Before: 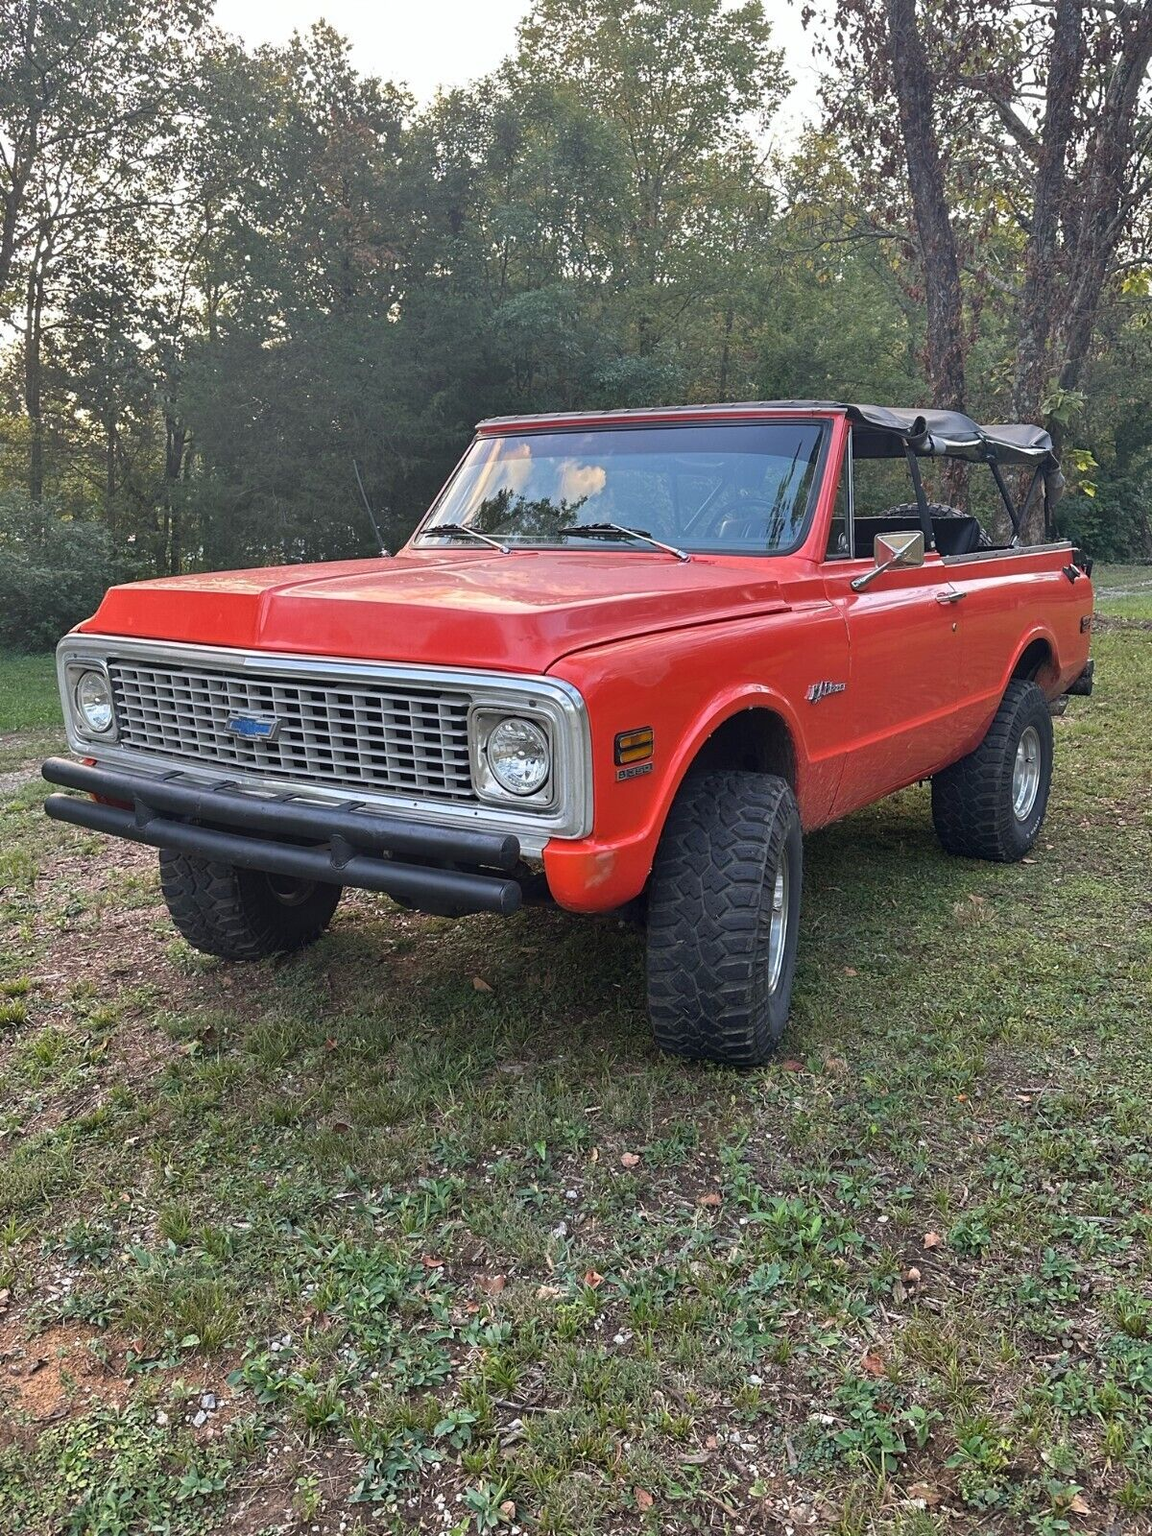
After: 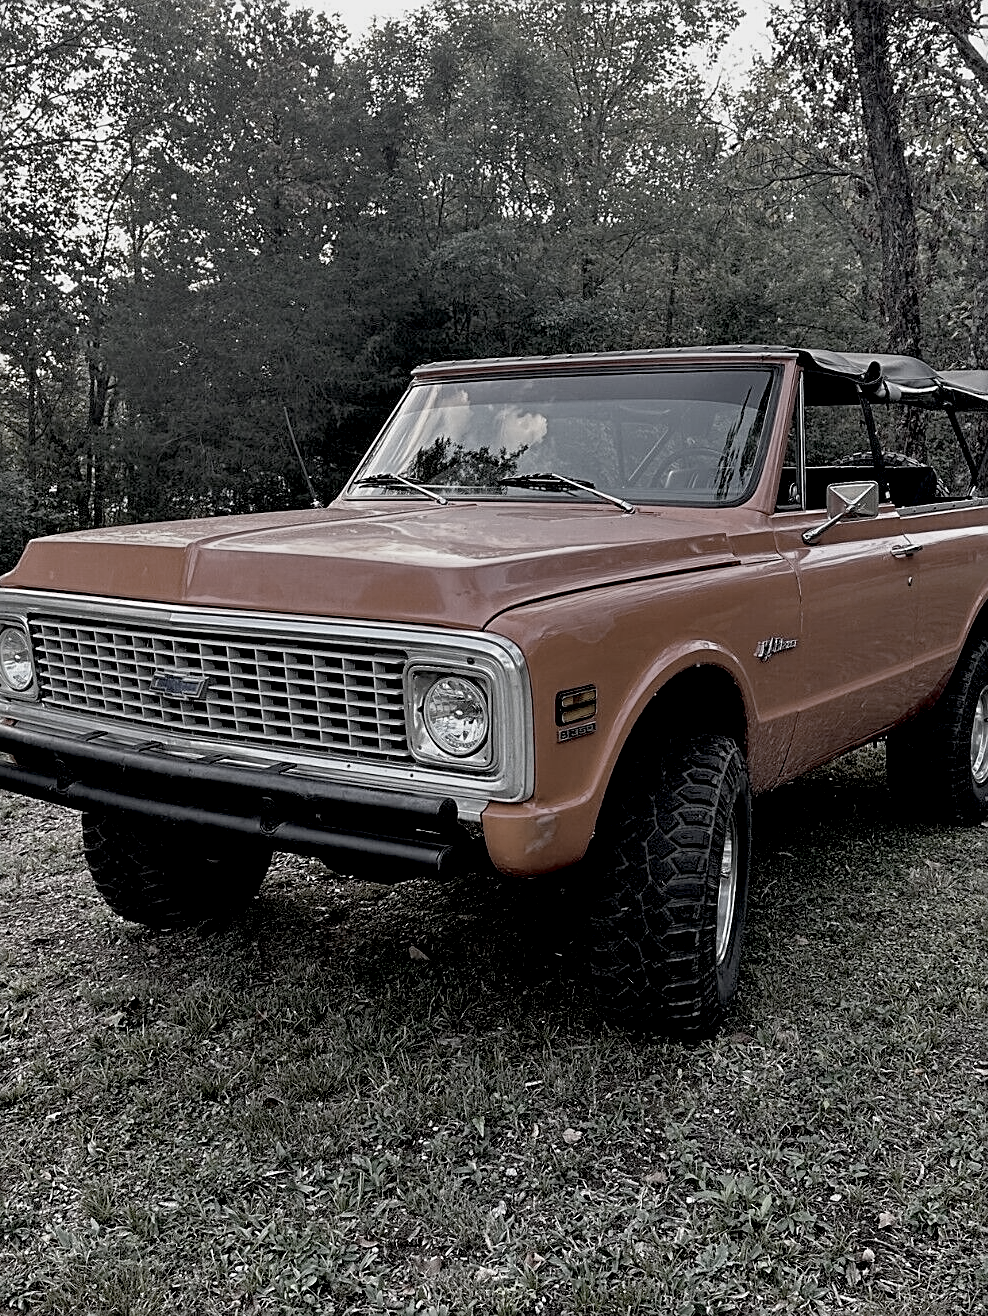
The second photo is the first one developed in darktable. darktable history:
color correction: highlights b* 0.038, saturation 0.185
sharpen: amount 0.497
exposure: black level correction 0.044, exposure -0.234 EV, compensate exposure bias true, compensate highlight preservation false
crop and rotate: left 7.018%, top 4.568%, right 10.593%, bottom 13.151%
